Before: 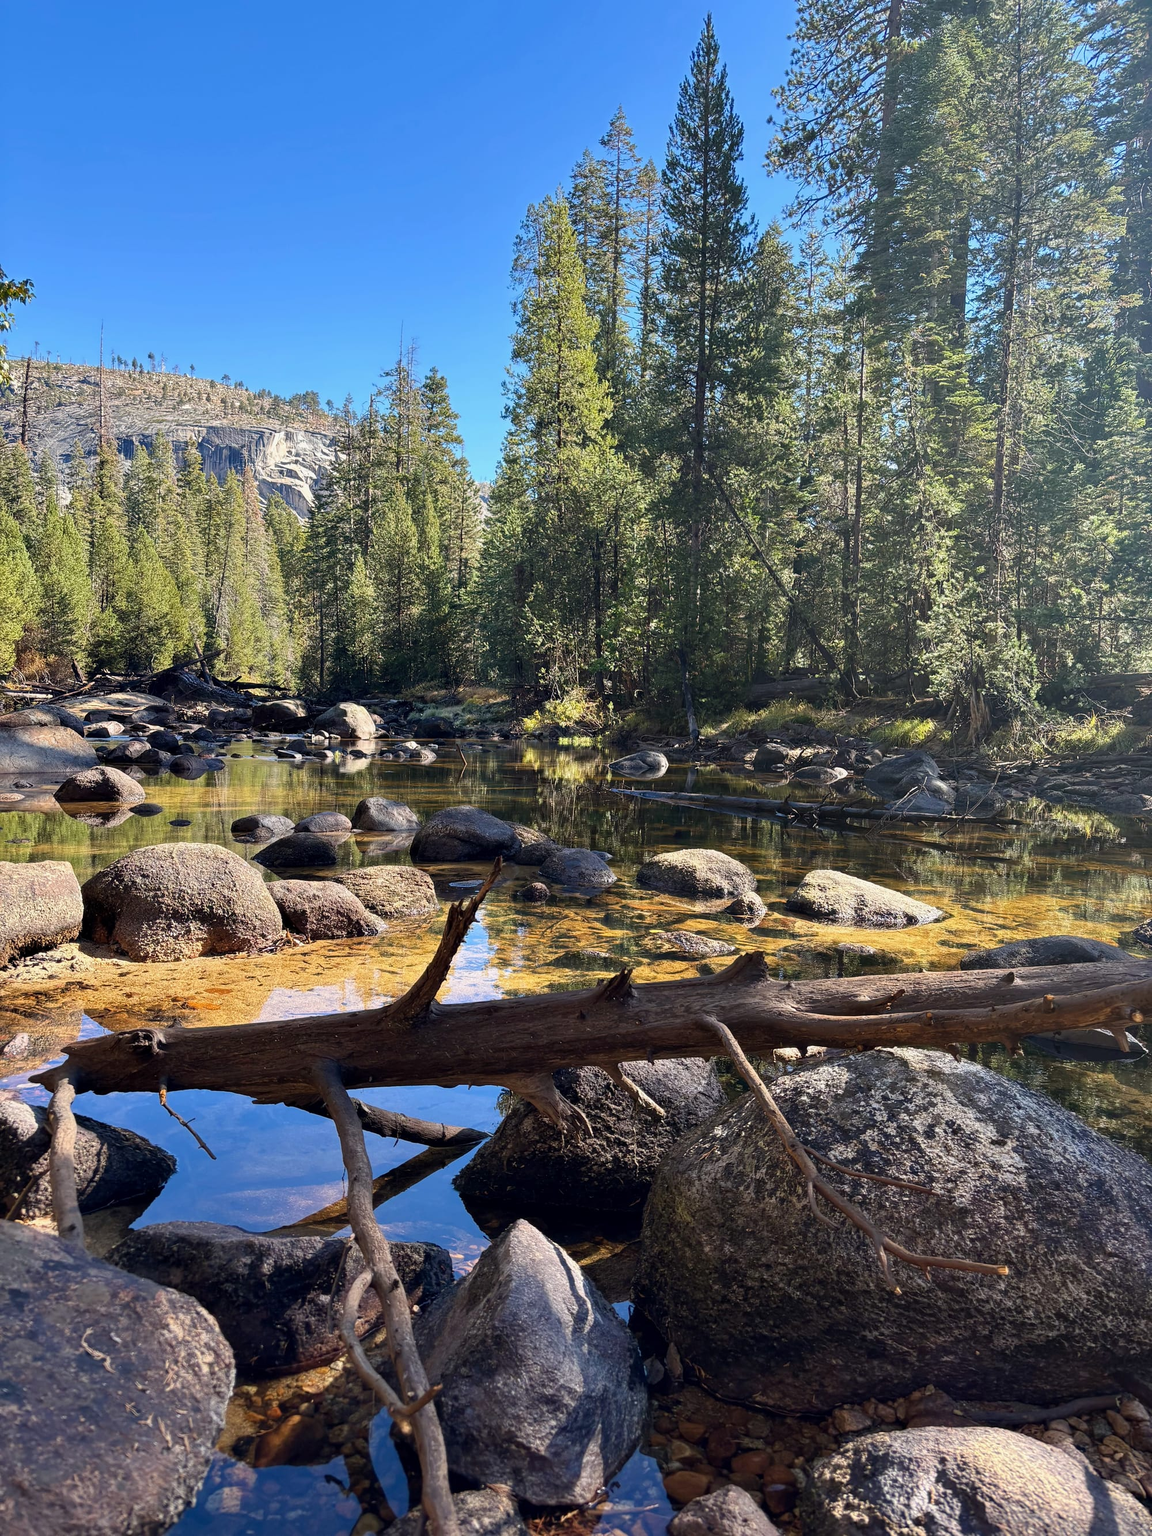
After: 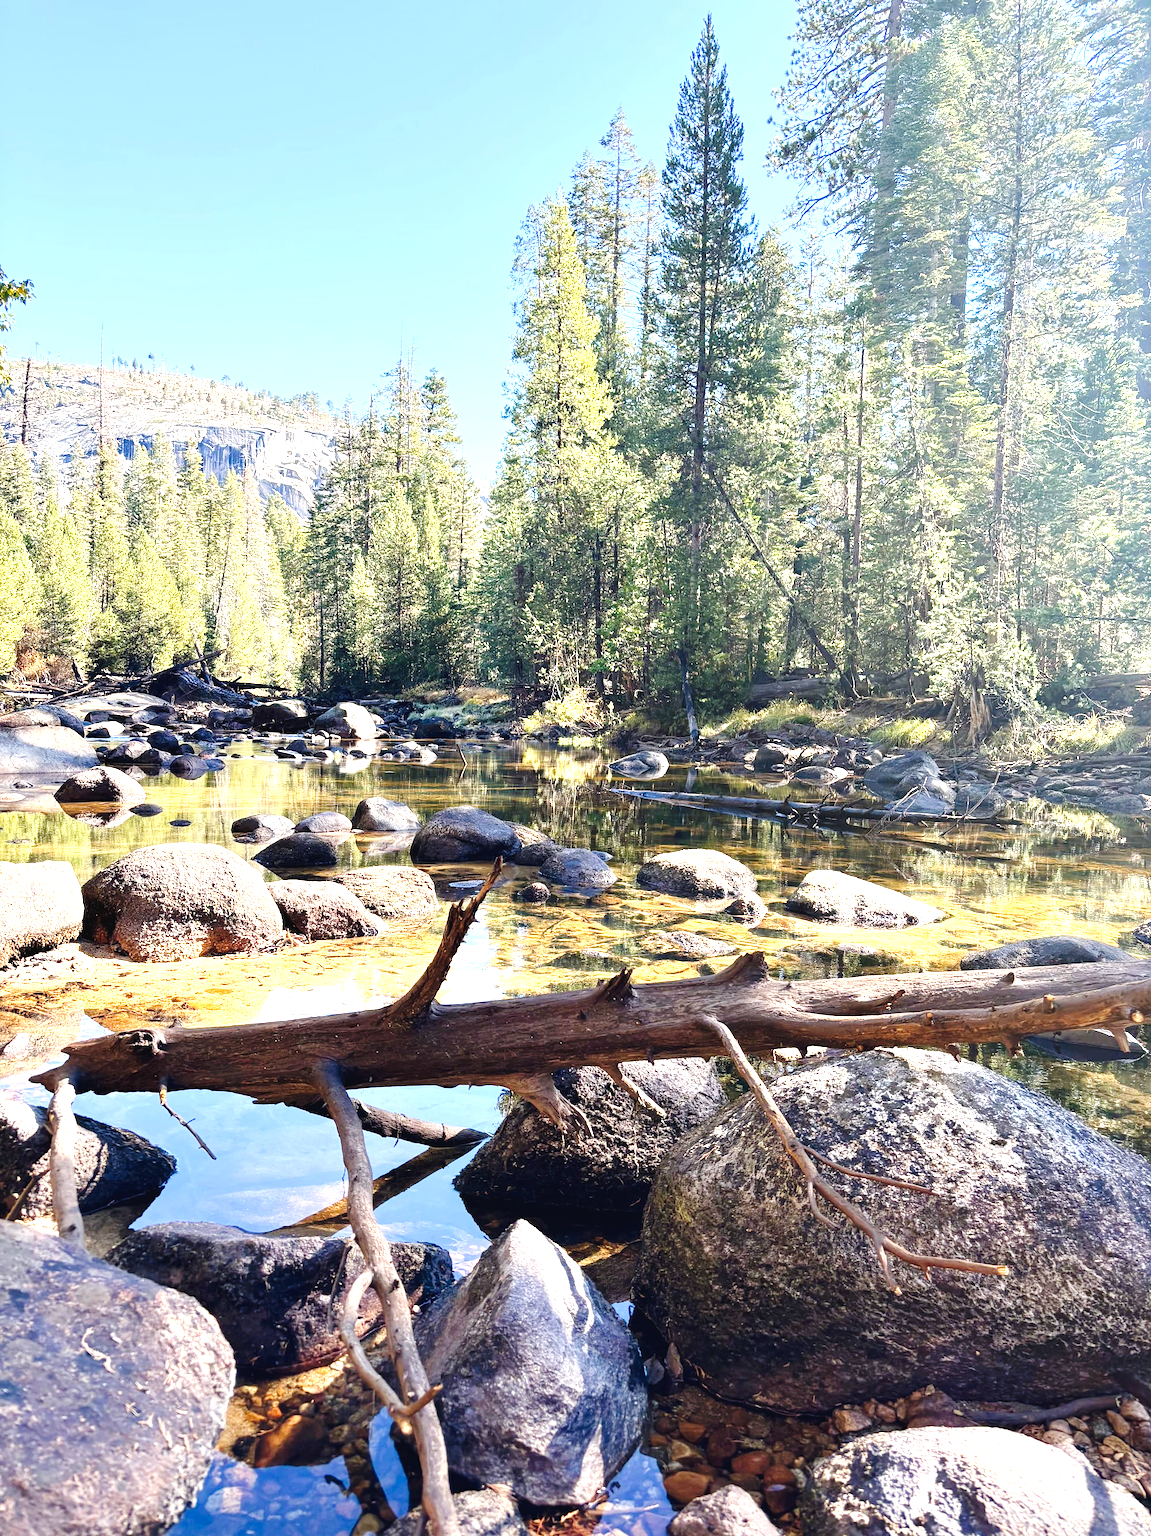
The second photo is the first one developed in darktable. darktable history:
tone curve: curves: ch0 [(0, 0) (0.003, 0.031) (0.011, 0.033) (0.025, 0.036) (0.044, 0.045) (0.069, 0.06) (0.1, 0.079) (0.136, 0.109) (0.177, 0.15) (0.224, 0.192) (0.277, 0.262) (0.335, 0.347) (0.399, 0.433) (0.468, 0.528) (0.543, 0.624) (0.623, 0.705) (0.709, 0.788) (0.801, 0.865) (0.898, 0.933) (1, 1)], preserve colors none
exposure: black level correction 0, exposure 1.617 EV, compensate highlight preservation false
